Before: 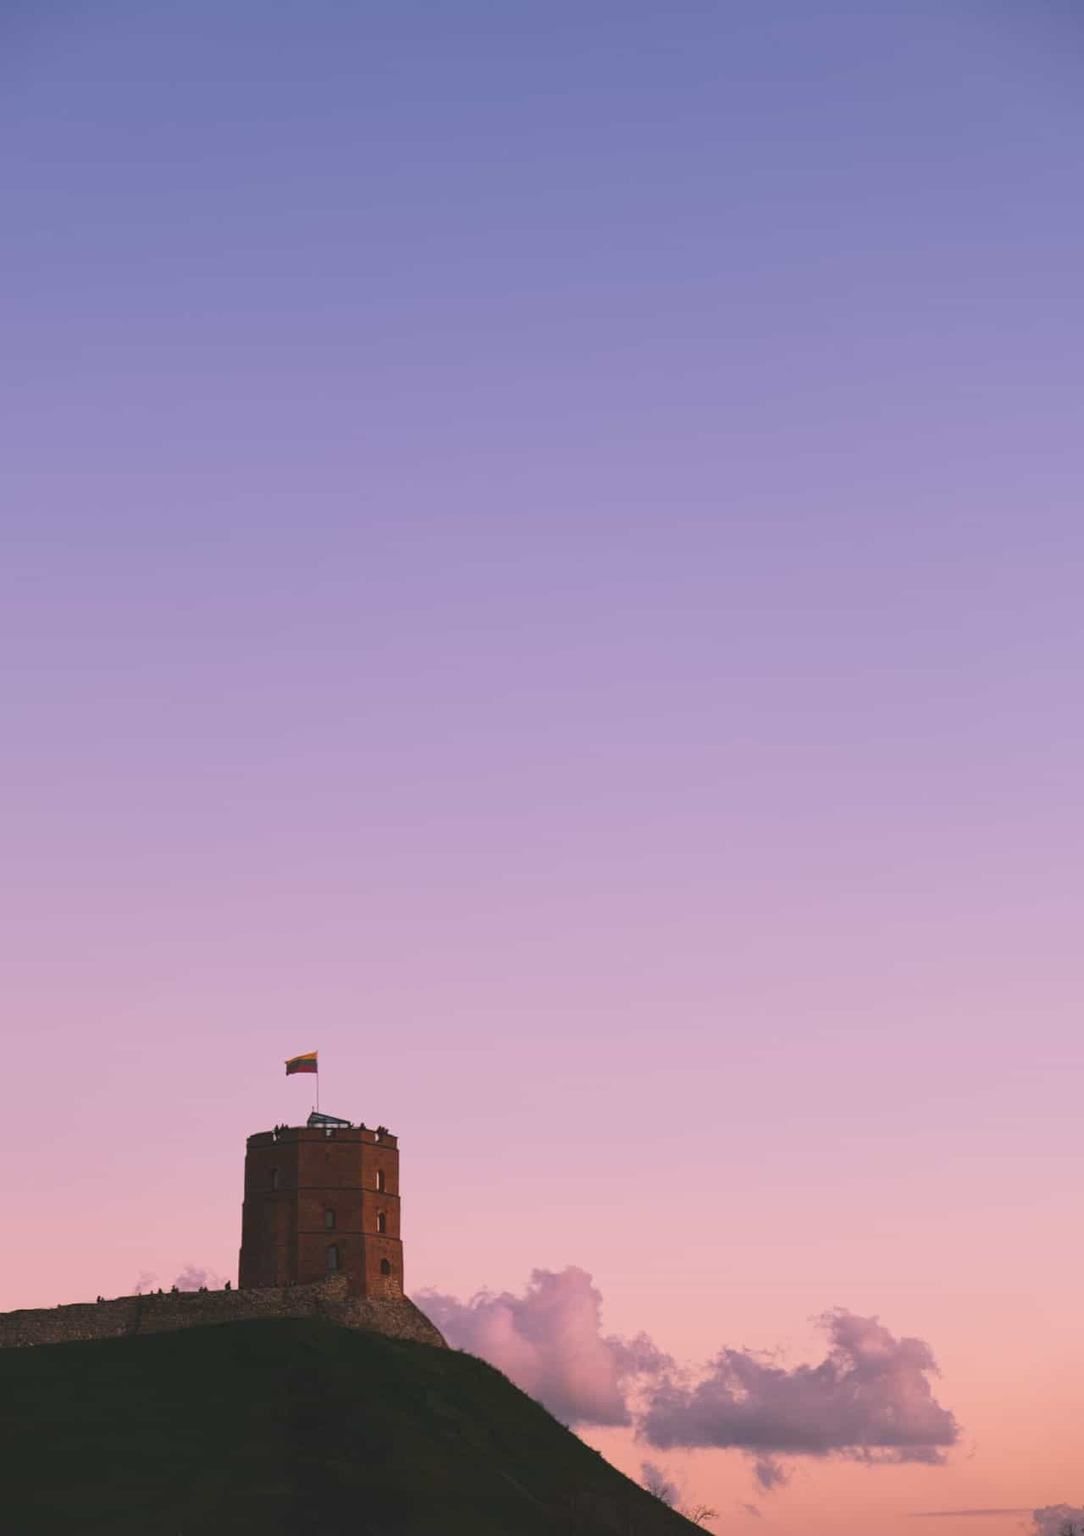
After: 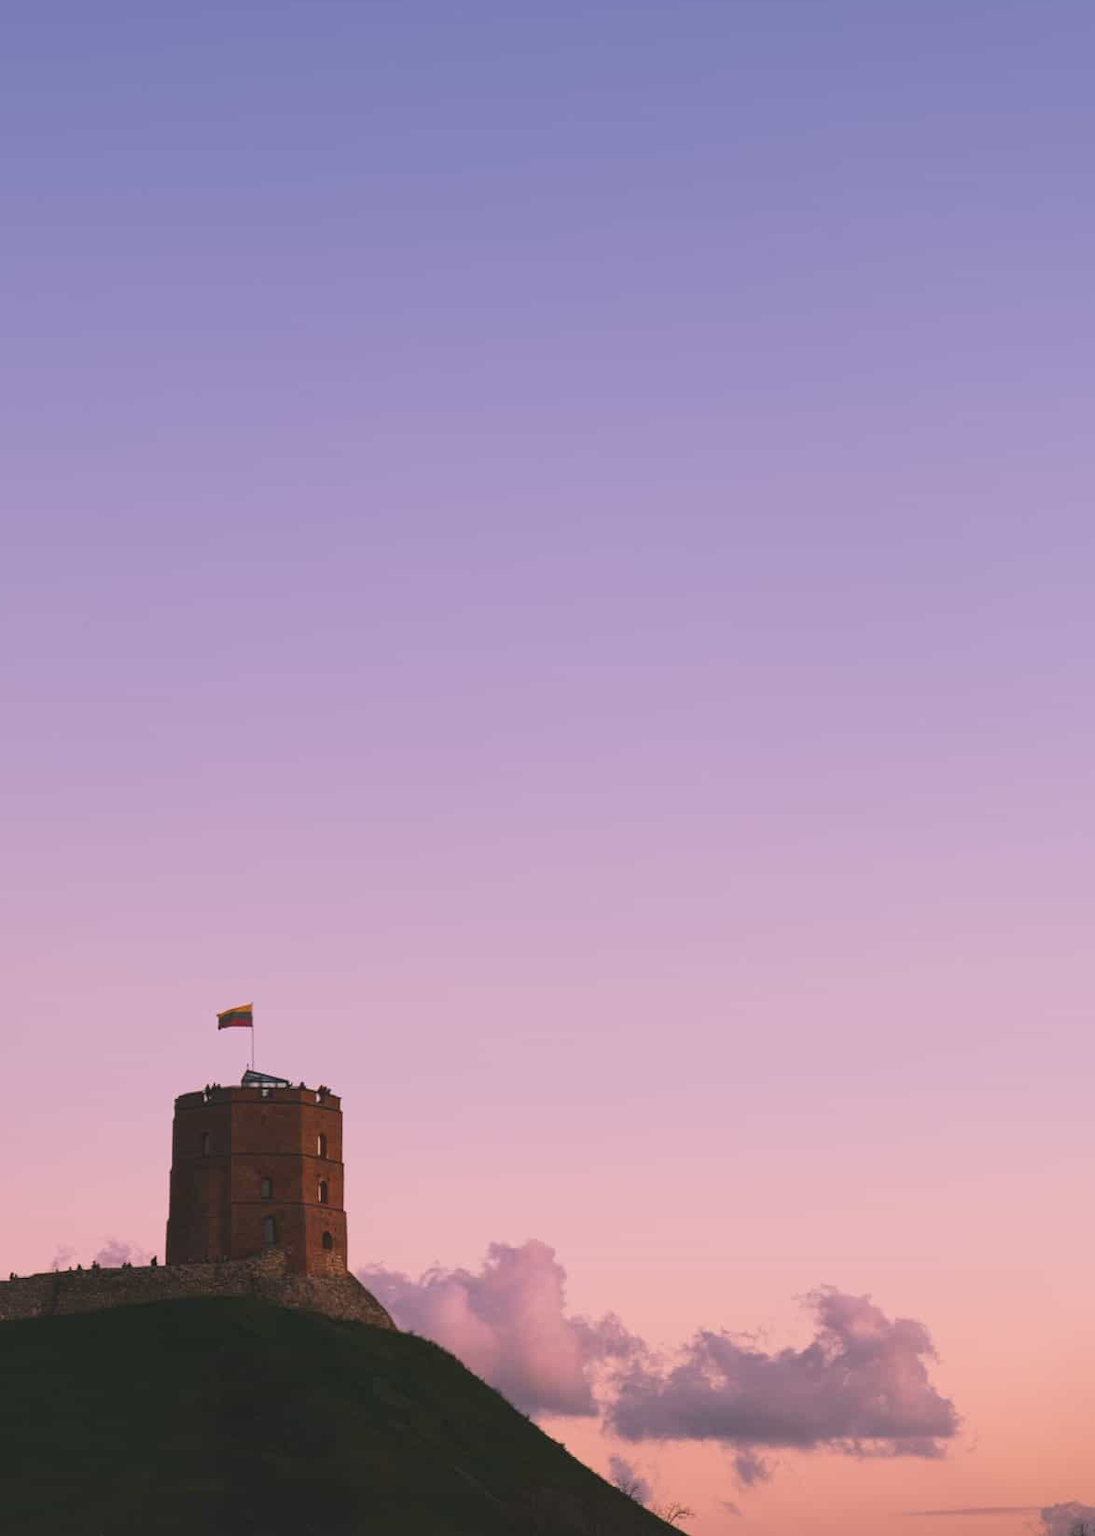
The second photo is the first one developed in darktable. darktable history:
crop and rotate: left 8.193%, top 9.162%
